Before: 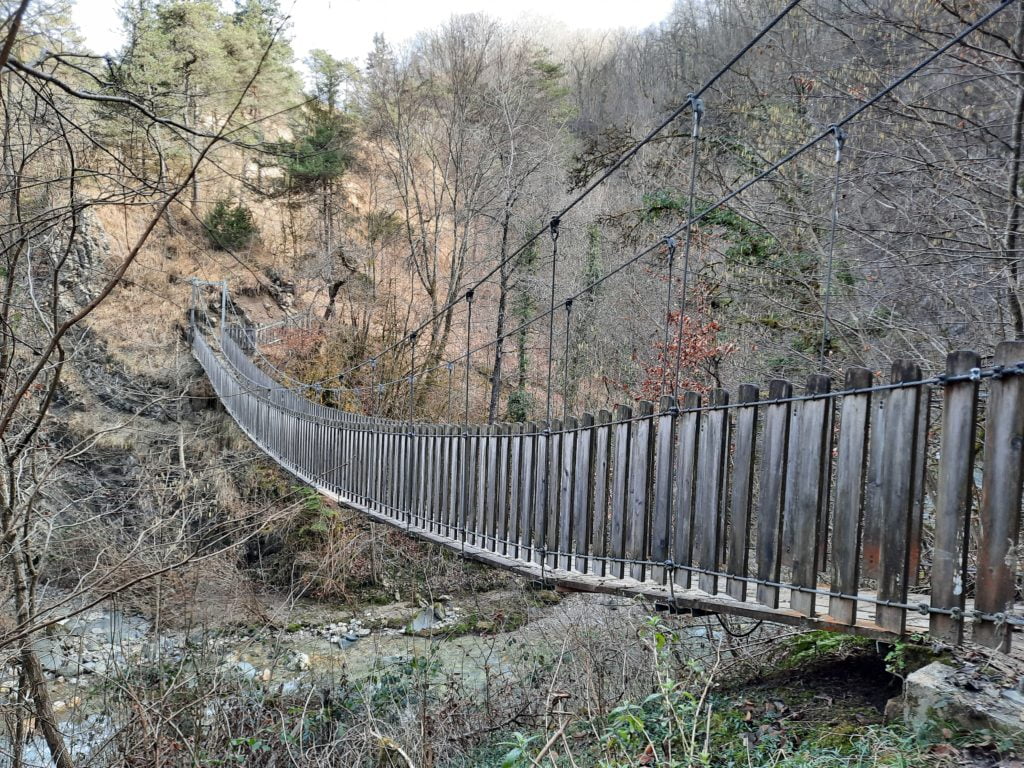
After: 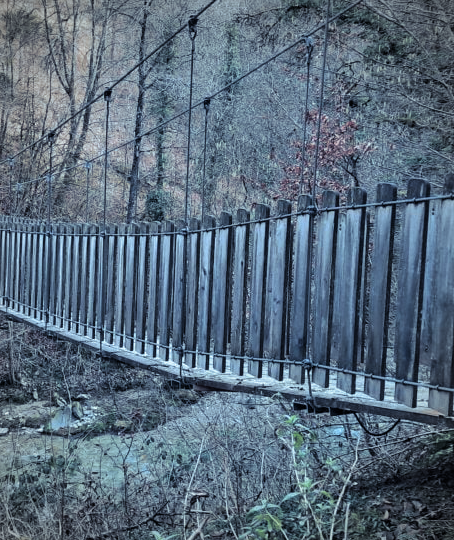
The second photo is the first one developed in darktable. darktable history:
color correction: highlights a* -10.69, highlights b* -19.19
vignetting: fall-off start 74.49%, fall-off radius 65.9%, brightness -0.628, saturation -0.68
crop: left 35.432%, top 26.233%, right 20.145%, bottom 3.432%
split-toning: shadows › hue 230.4°
